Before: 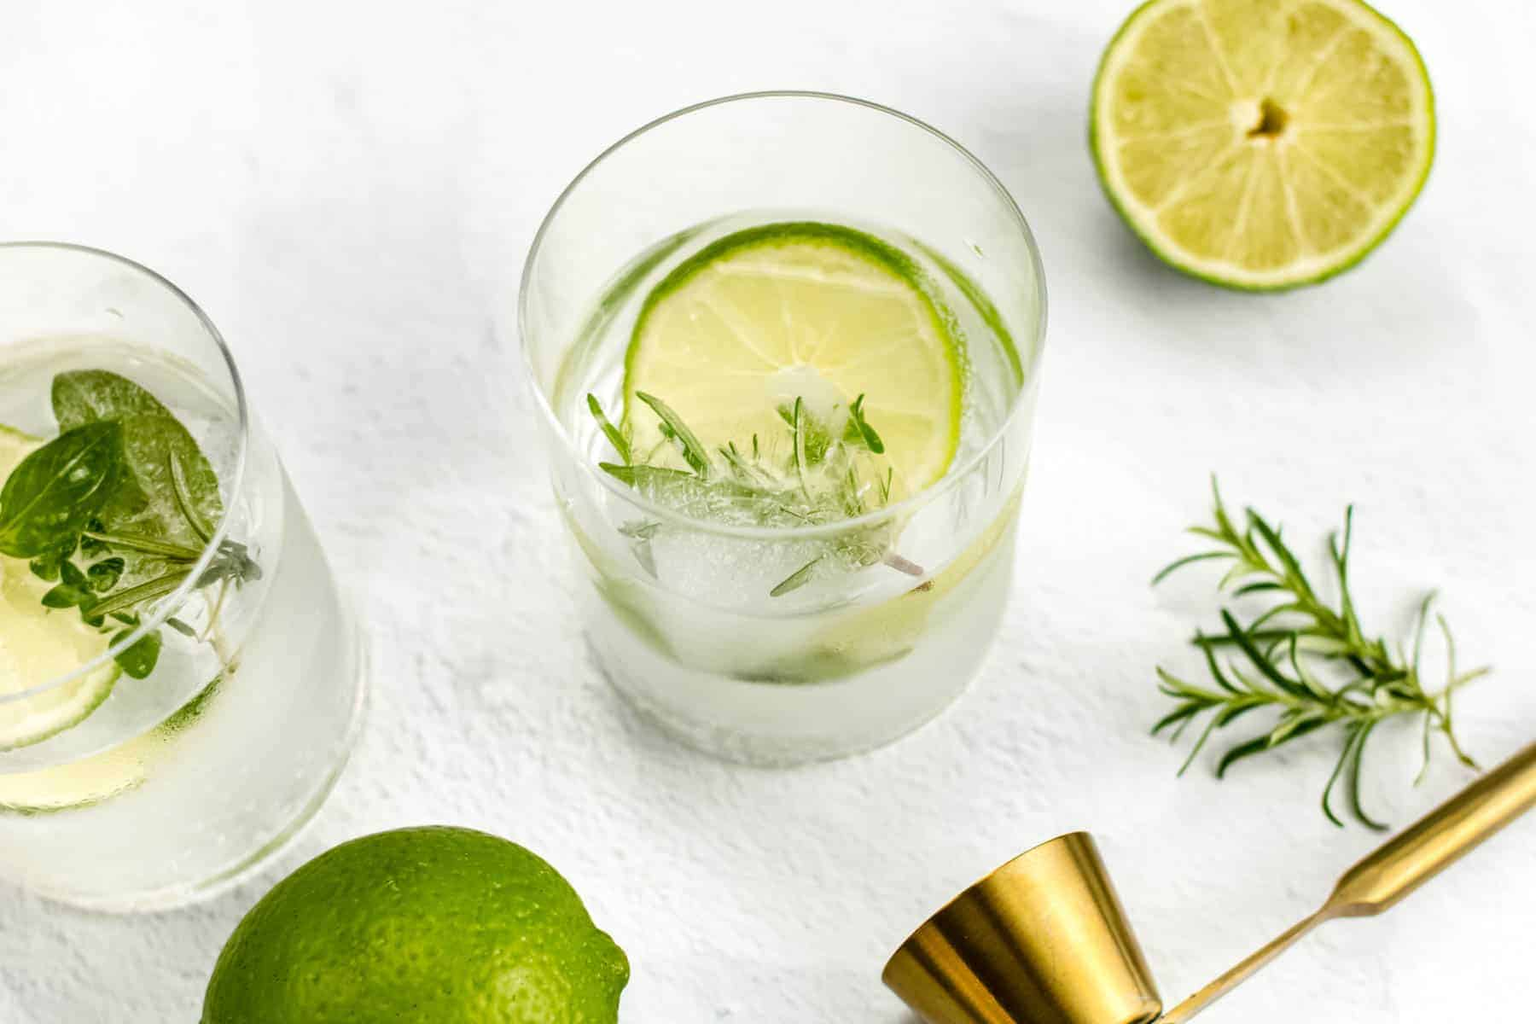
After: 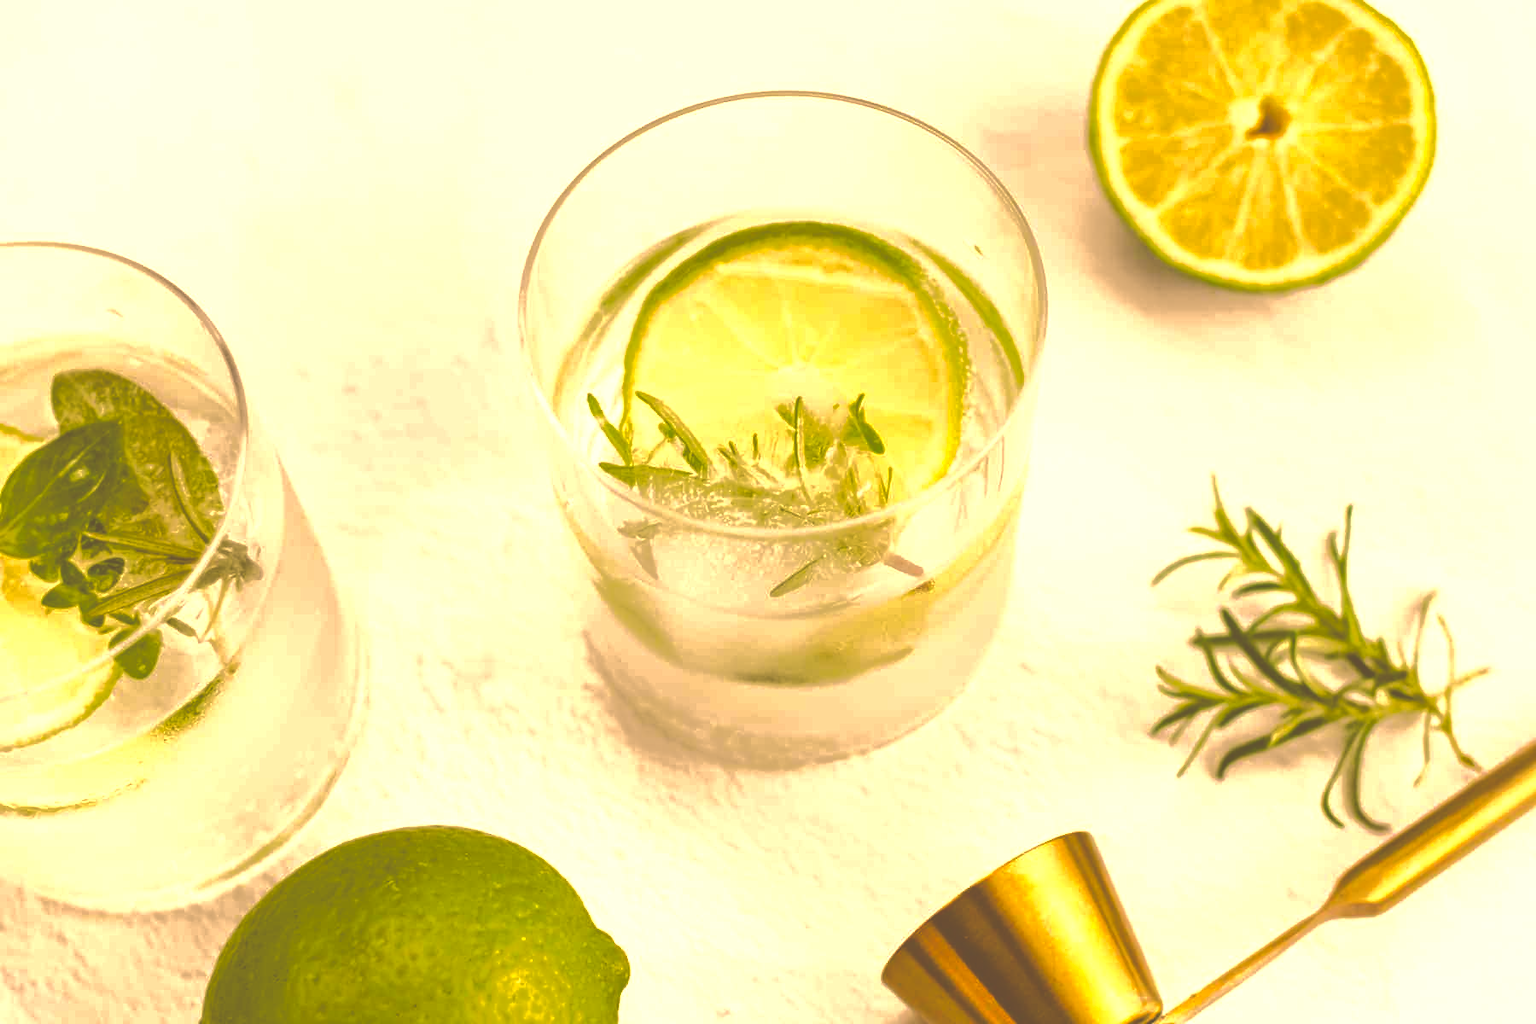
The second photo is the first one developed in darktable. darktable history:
haze removal: strength 0.287, distance 0.243, compatibility mode true, adaptive false
tone curve: curves: ch0 [(0, 0) (0.003, 0.149) (0.011, 0.152) (0.025, 0.154) (0.044, 0.164) (0.069, 0.179) (0.1, 0.194) (0.136, 0.211) (0.177, 0.232) (0.224, 0.258) (0.277, 0.289) (0.335, 0.326) (0.399, 0.371) (0.468, 0.438) (0.543, 0.504) (0.623, 0.569) (0.709, 0.642) (0.801, 0.716) (0.898, 0.775) (1, 1)], color space Lab, independent channels
color correction: highlights a* 18.66, highlights b* 35.42, shadows a* 1.14, shadows b* 6.42, saturation 1.05
exposure: black level correction -0.07, exposure 0.501 EV, compensate highlight preservation false
